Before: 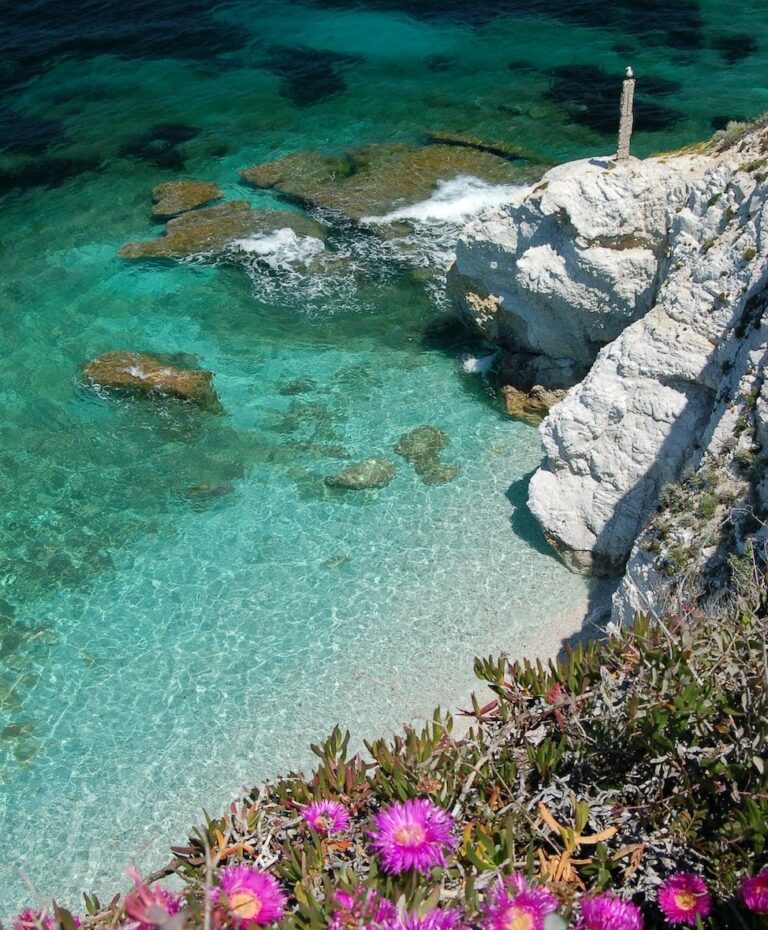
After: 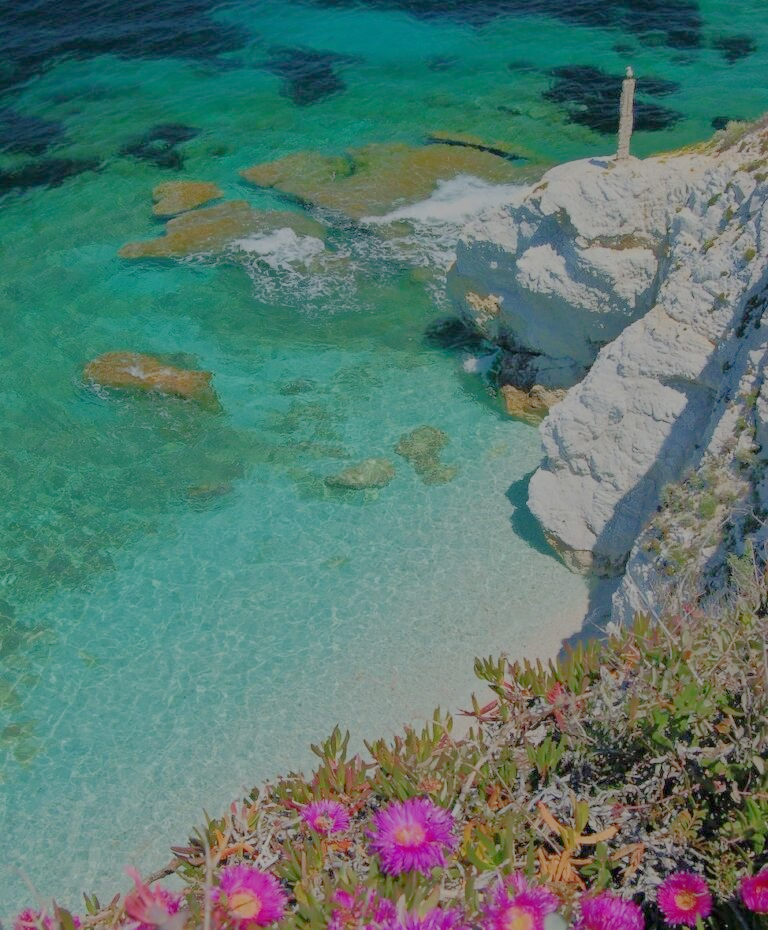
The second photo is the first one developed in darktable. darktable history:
filmic rgb: black relative exposure -16 EV, white relative exposure 8 EV, threshold 3 EV, hardness 4.17, latitude 50%, contrast 0.5, color science v5 (2021), contrast in shadows safe, contrast in highlights safe, enable highlight reconstruction true
tone equalizer: -8 EV -0.528 EV, -7 EV -0.319 EV, -6 EV -0.083 EV, -5 EV 0.413 EV, -4 EV 0.985 EV, -3 EV 0.791 EV, -2 EV -0.01 EV, -1 EV 0.14 EV, +0 EV -0.012 EV, smoothing 1
